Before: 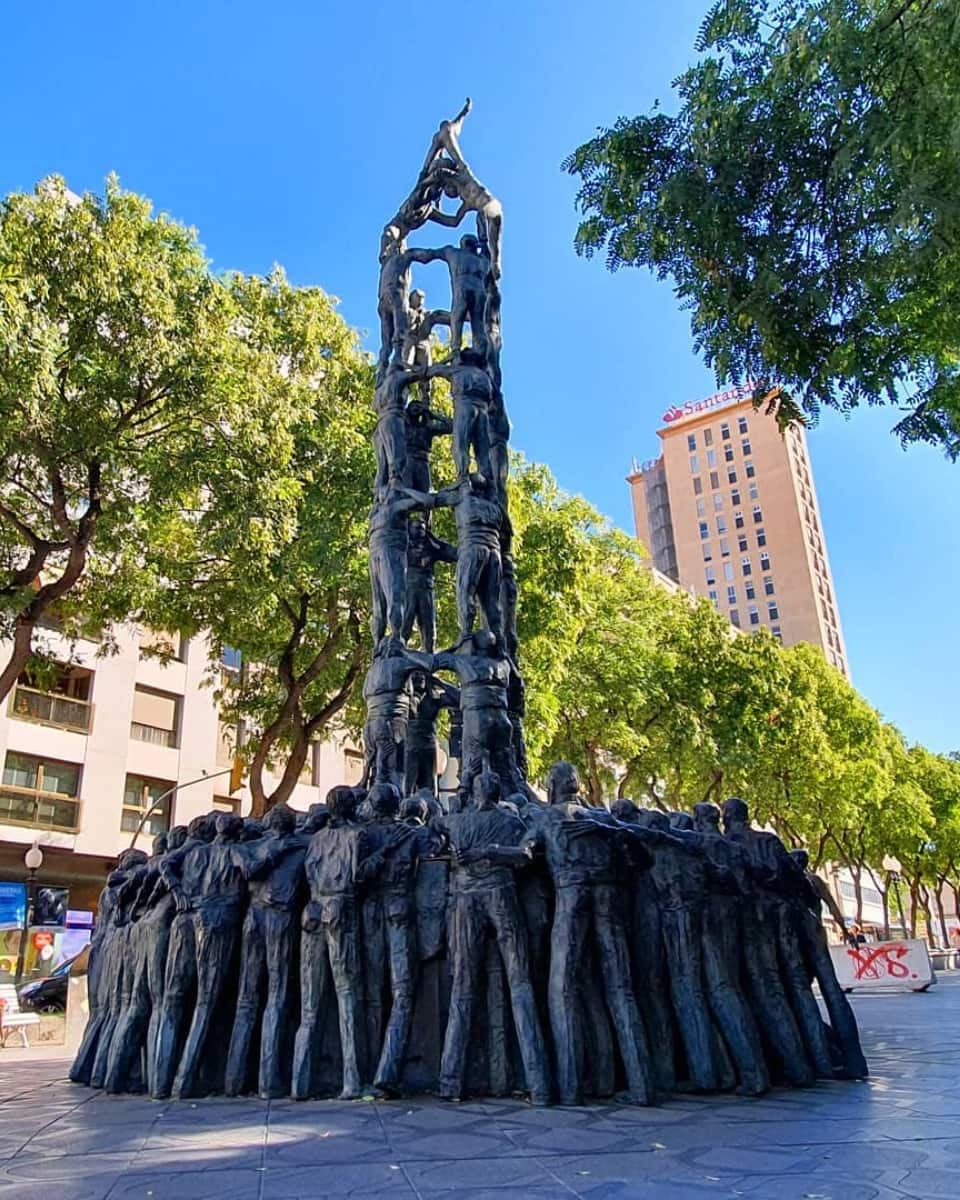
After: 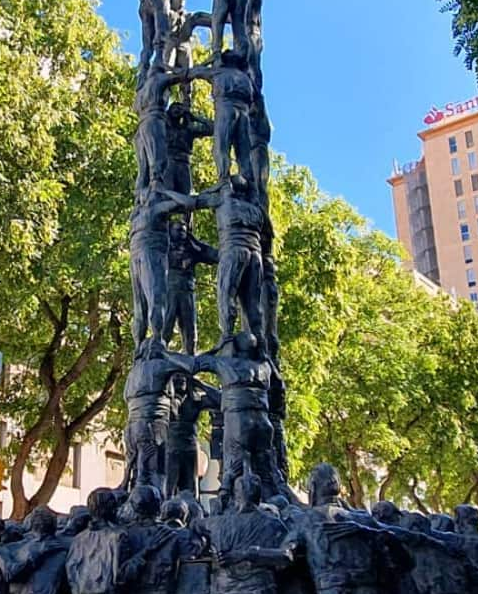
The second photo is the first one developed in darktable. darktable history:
crop: left 24.952%, top 24.914%, right 25.248%, bottom 25.553%
